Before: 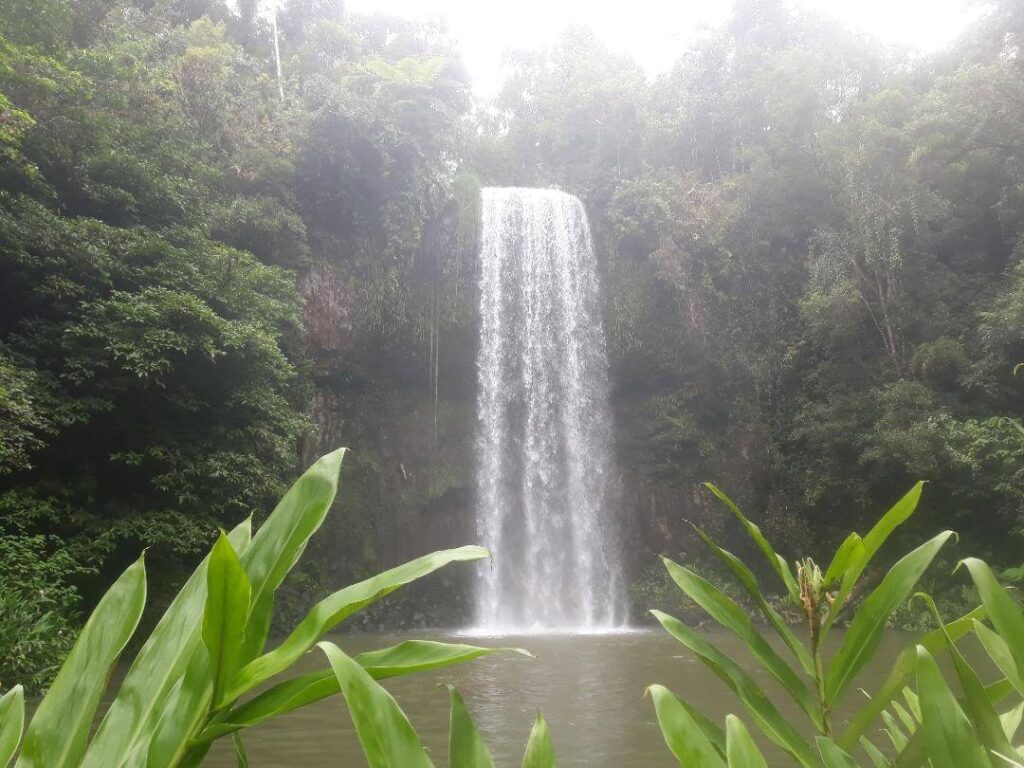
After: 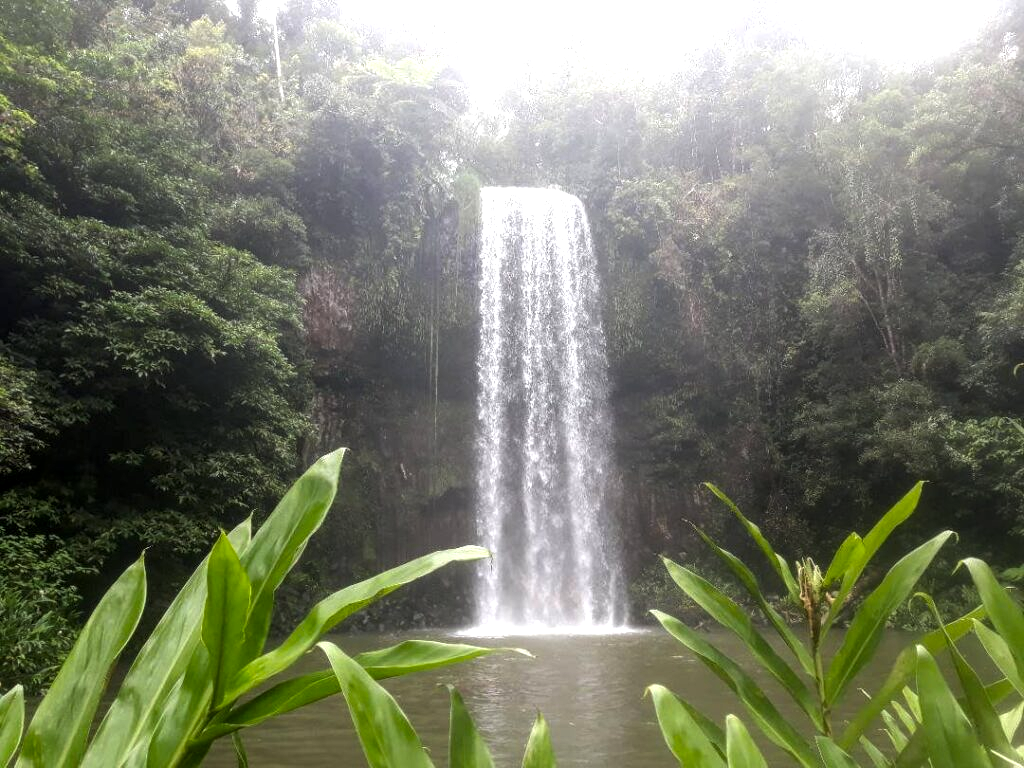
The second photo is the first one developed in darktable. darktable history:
local contrast: detail 130%
color balance rgb: shadows lift › luminance -10%, power › luminance -9%, linear chroma grading › global chroma 10%, global vibrance 10%, contrast 15%, saturation formula JzAzBz (2021)
